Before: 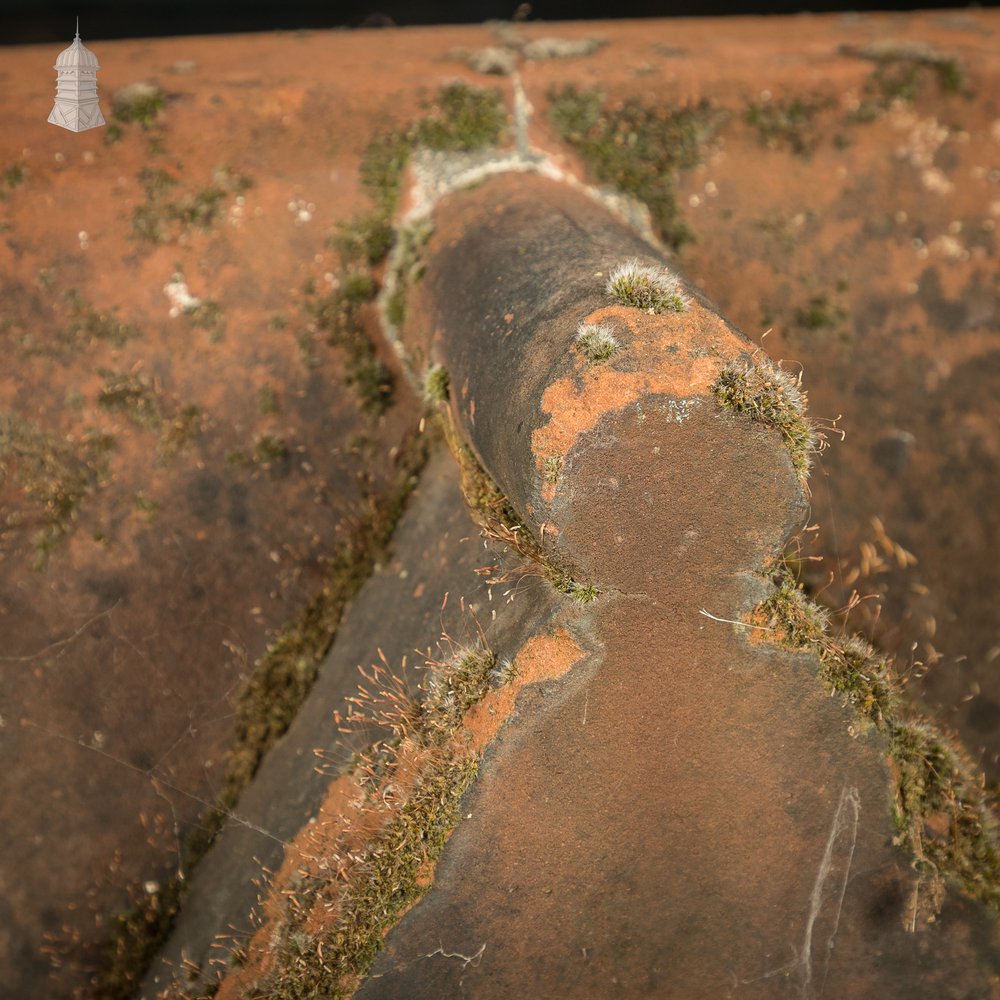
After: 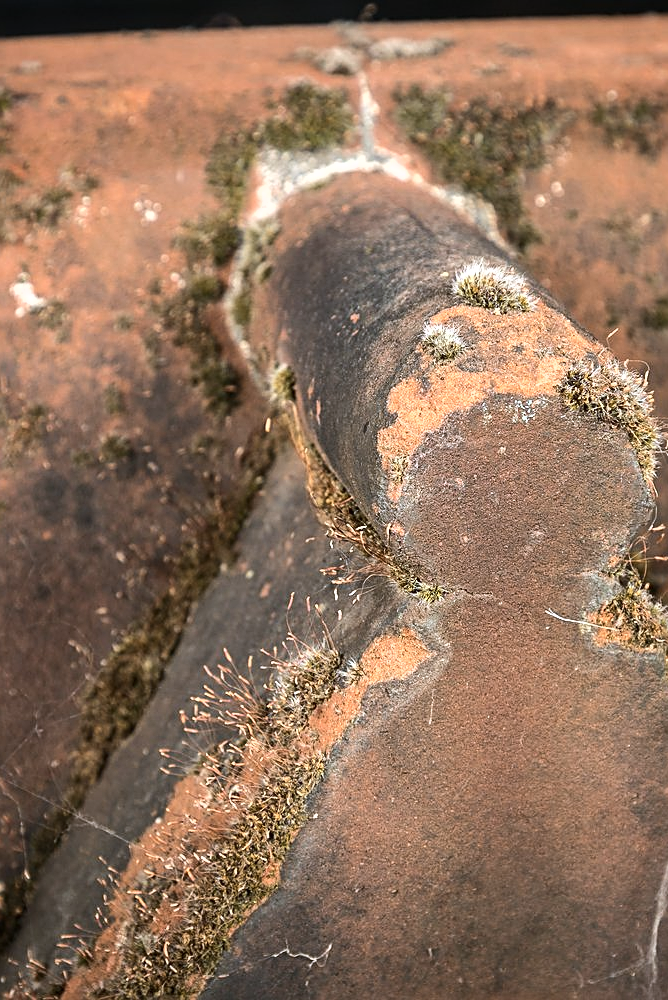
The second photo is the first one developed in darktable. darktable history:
sharpen: on, module defaults
color calibration: illuminant as shot in camera, x 0.37, y 0.382, temperature 4316.55 K
tone equalizer: -8 EV -0.745 EV, -7 EV -0.695 EV, -6 EV -0.616 EV, -5 EV -0.417 EV, -3 EV 0.379 EV, -2 EV 0.6 EV, -1 EV 0.688 EV, +0 EV 0.766 EV, edges refinement/feathering 500, mask exposure compensation -1.57 EV, preserve details no
crop: left 15.421%, right 17.756%
exposure: exposure 0.078 EV, compensate exposure bias true, compensate highlight preservation false
shadows and highlights: soften with gaussian
color zones: curves: ch2 [(0, 0.5) (0.143, 0.5) (0.286, 0.416) (0.429, 0.5) (0.571, 0.5) (0.714, 0.5) (0.857, 0.5) (1, 0.5)]
